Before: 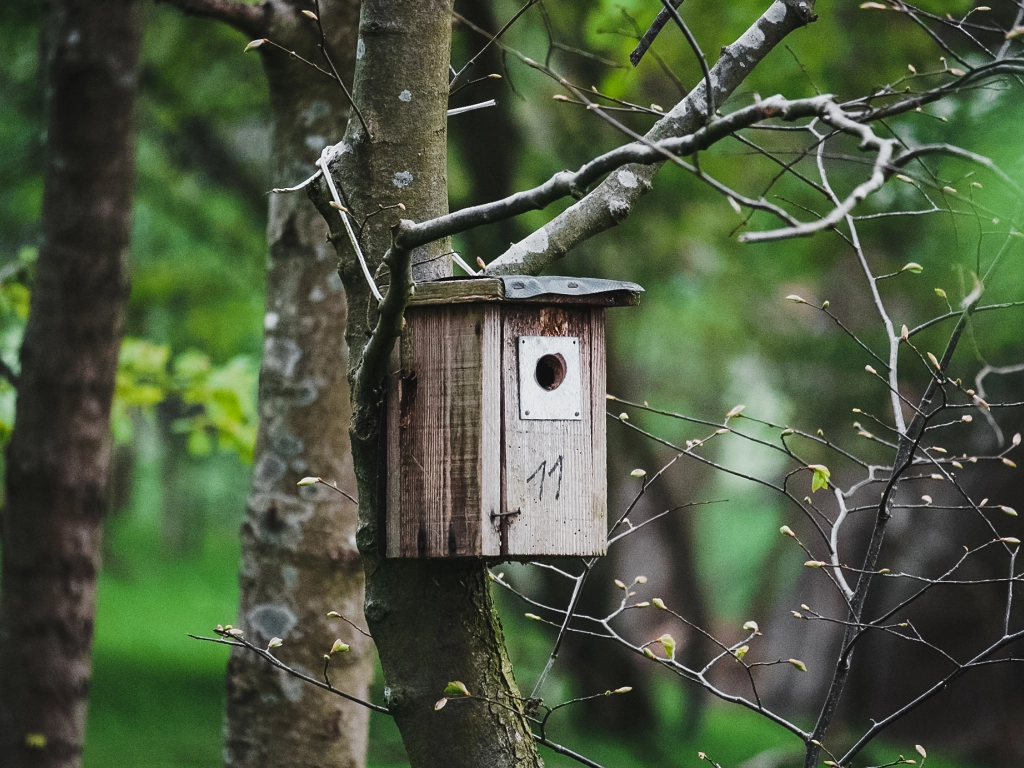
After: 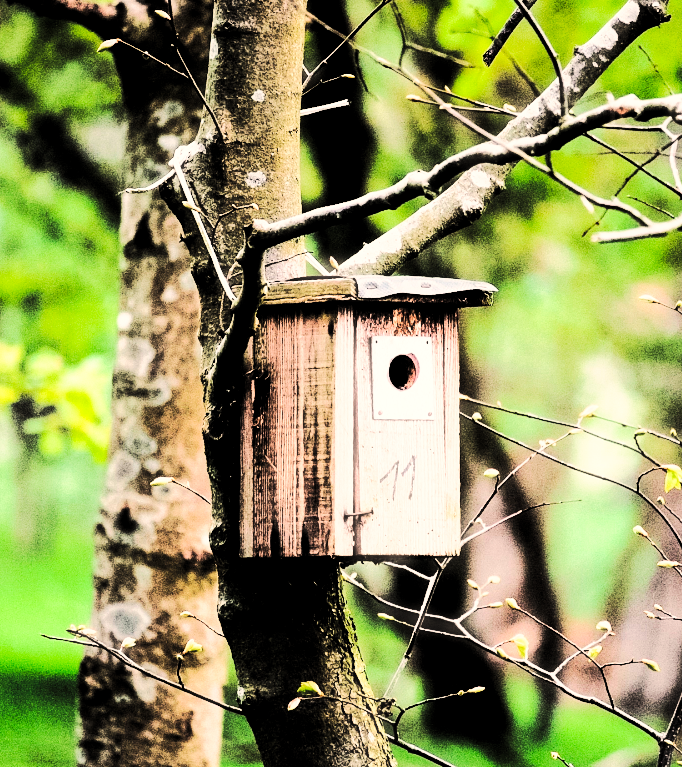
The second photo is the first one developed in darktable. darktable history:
color correction: highlights b* 3
white balance: red 1.127, blue 0.943
crop and rotate: left 14.385%, right 18.948%
base curve: curves: ch0 [(0, 0) (0.028, 0.03) (0.121, 0.232) (0.46, 0.748) (0.859, 0.968) (1, 1)], preserve colors none
haze removal: strength -0.1, adaptive false
tone curve: curves: ch0 [(0, 0) (0.086, 0.006) (0.148, 0.021) (0.245, 0.105) (0.374, 0.401) (0.444, 0.631) (0.778, 0.915) (1, 1)], color space Lab, linked channels, preserve colors none
levels: levels [0.026, 0.507, 0.987]
